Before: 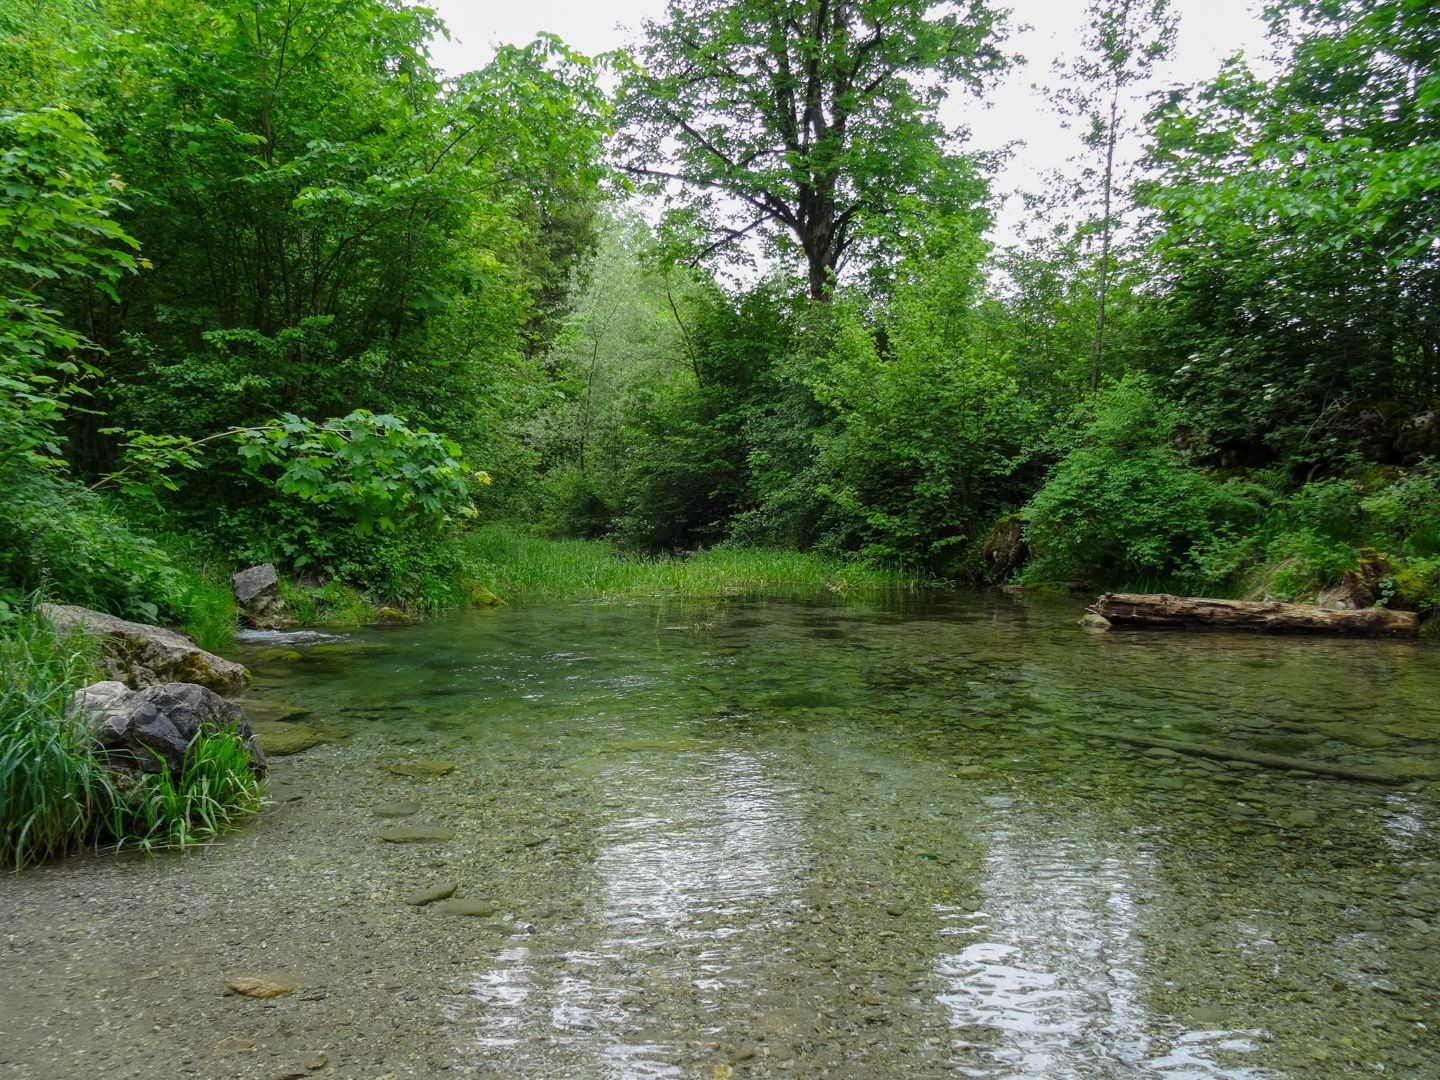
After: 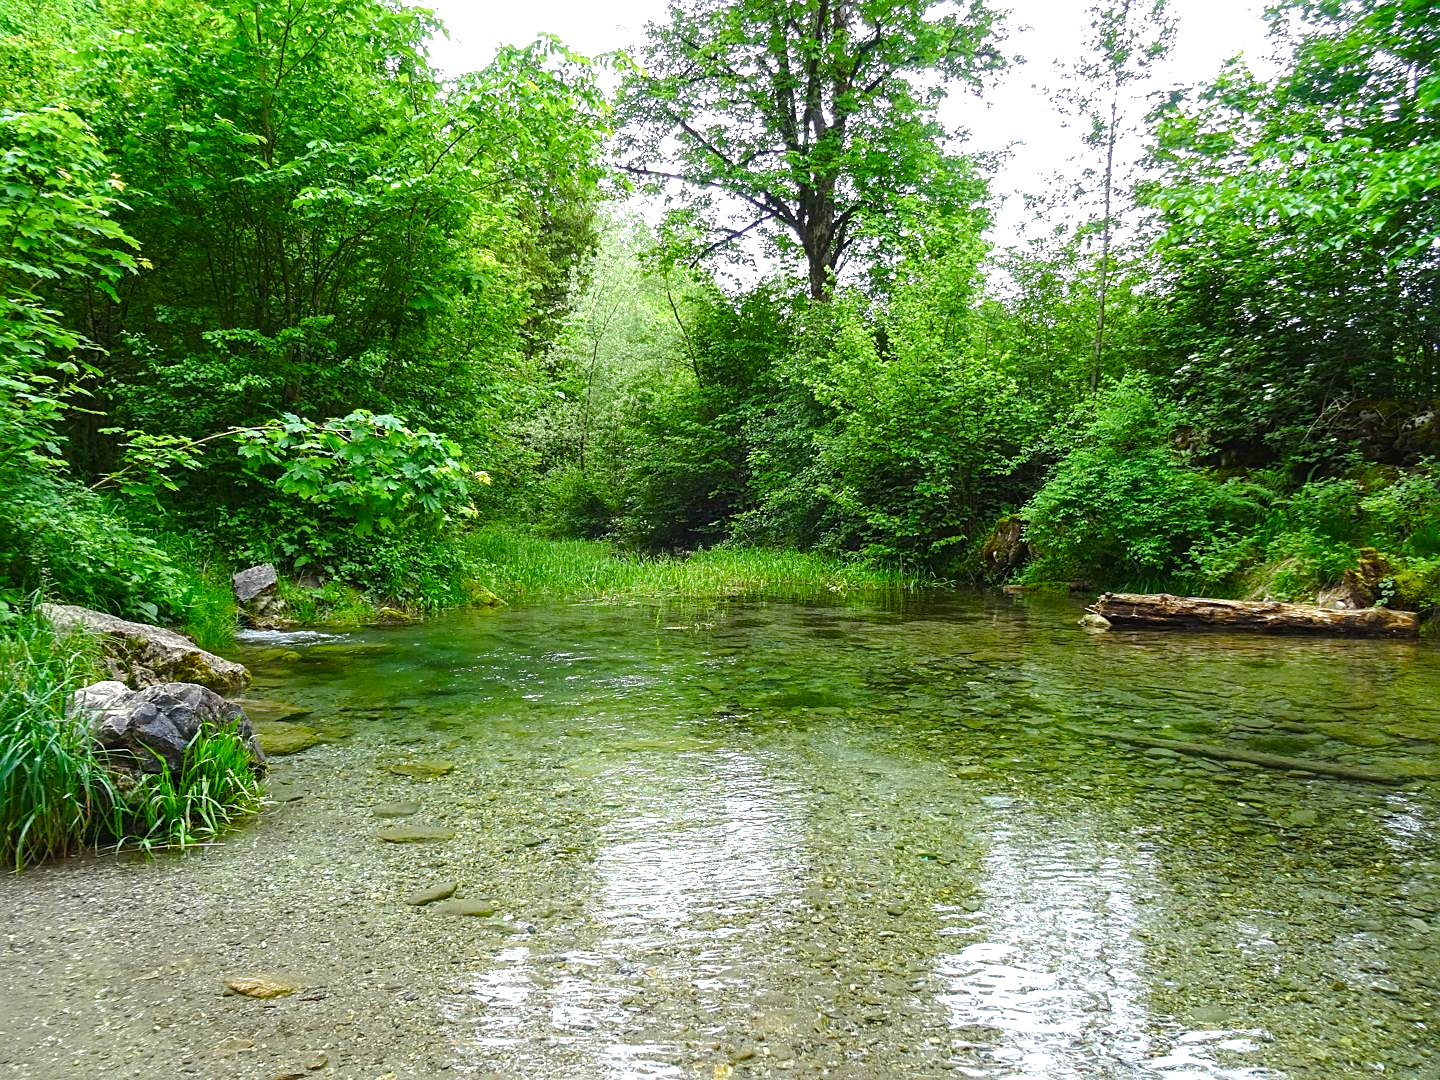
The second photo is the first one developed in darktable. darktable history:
exposure: black level correction -0.002, exposure 0.54 EV, compensate highlight preservation false
sharpen: on, module defaults
color balance rgb: perceptual saturation grading › global saturation 25%, perceptual saturation grading › highlights -50%, perceptual saturation grading › shadows 30%, perceptual brilliance grading › global brilliance 12%, global vibrance 20%
